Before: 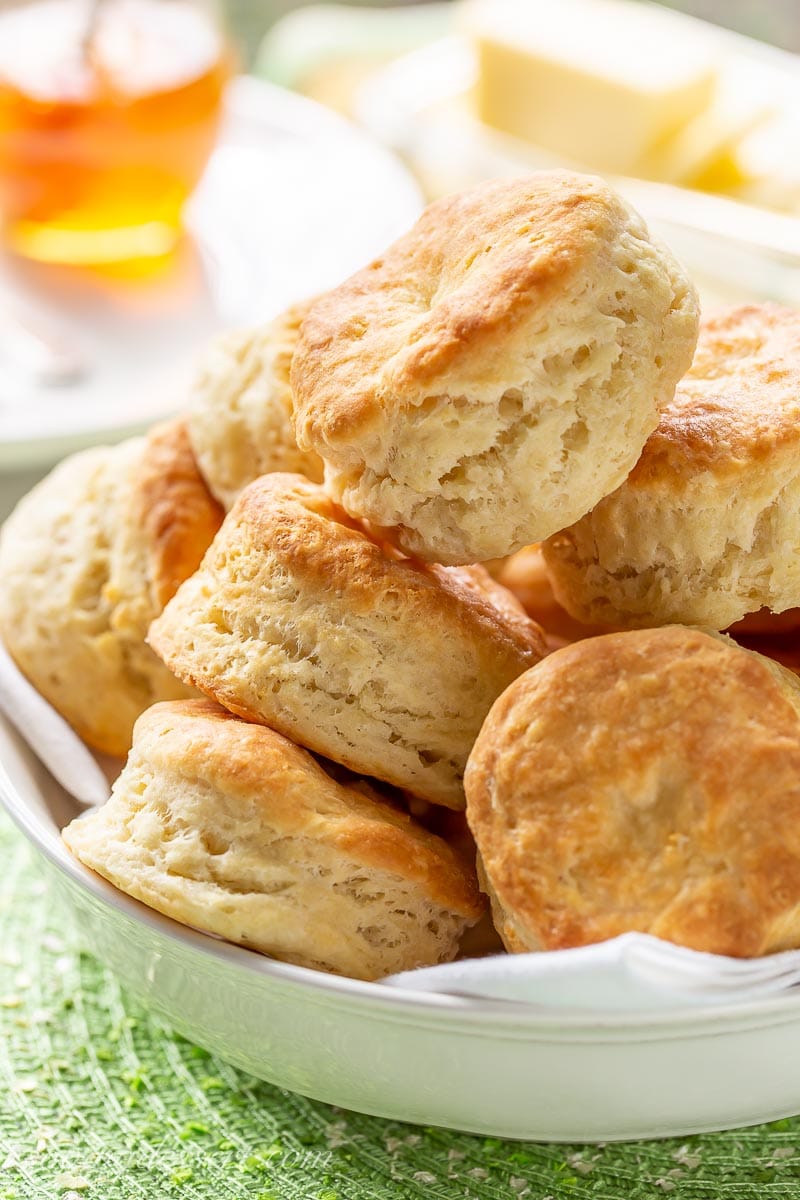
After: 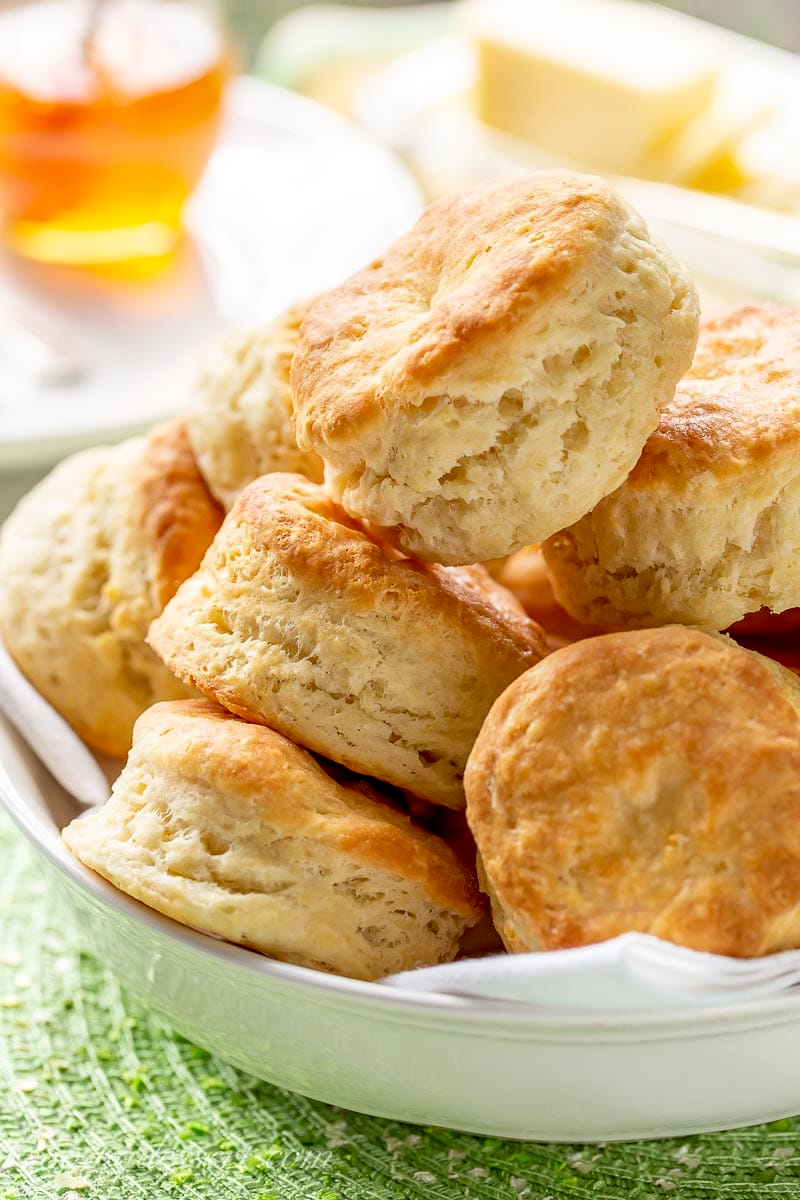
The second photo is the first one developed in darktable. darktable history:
exposure: black level correction 0.01, exposure 0.017 EV, compensate highlight preservation false
